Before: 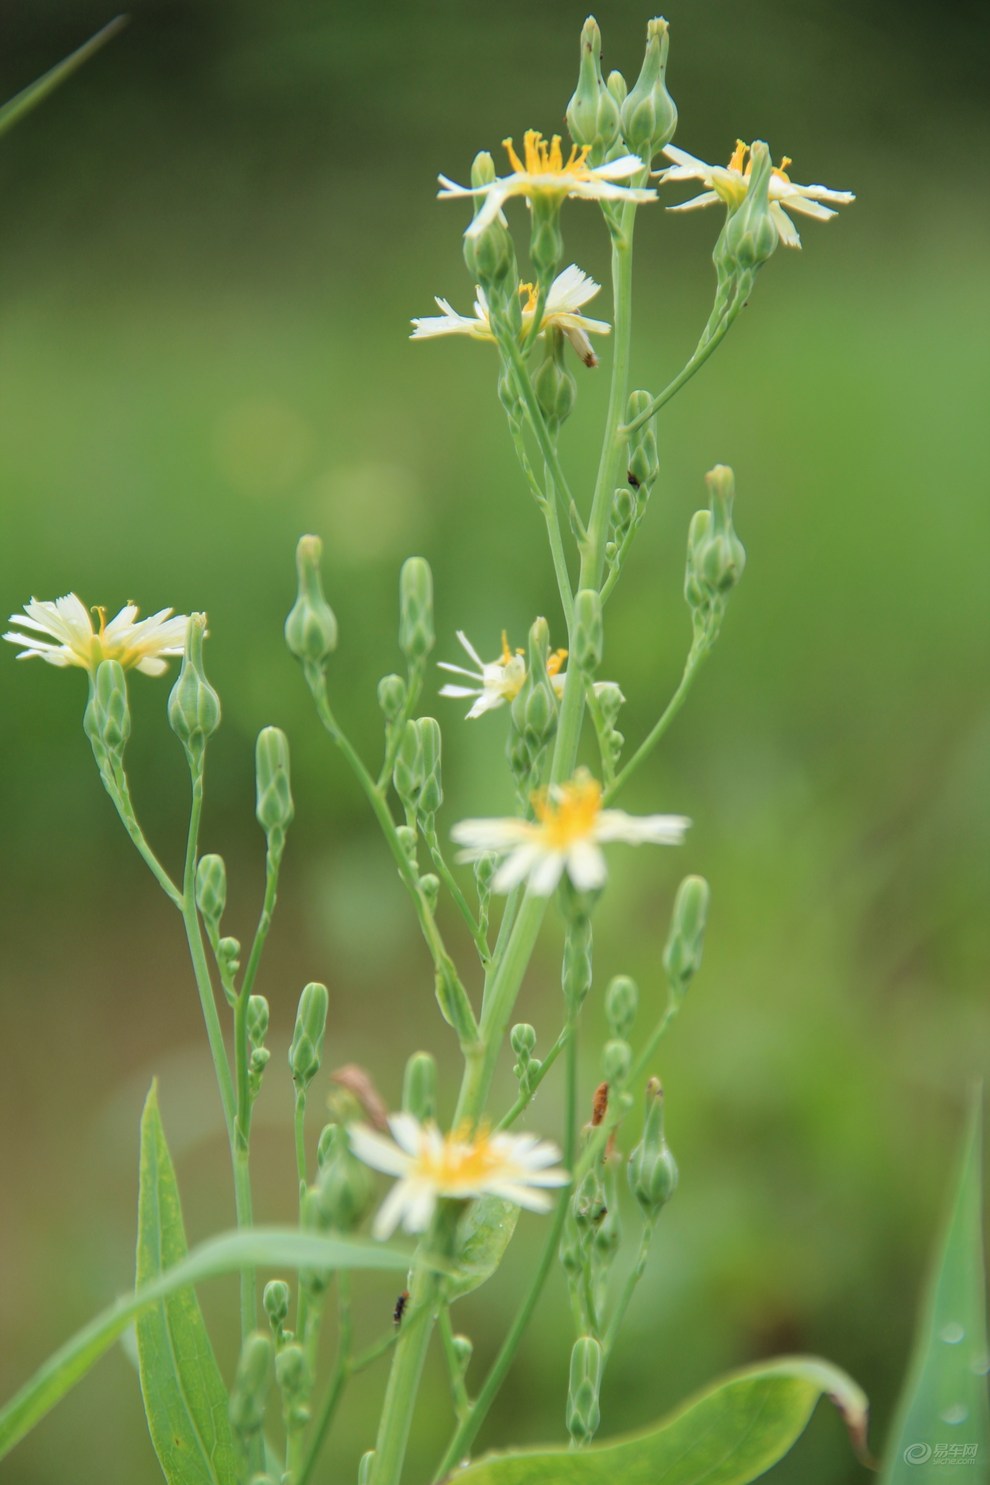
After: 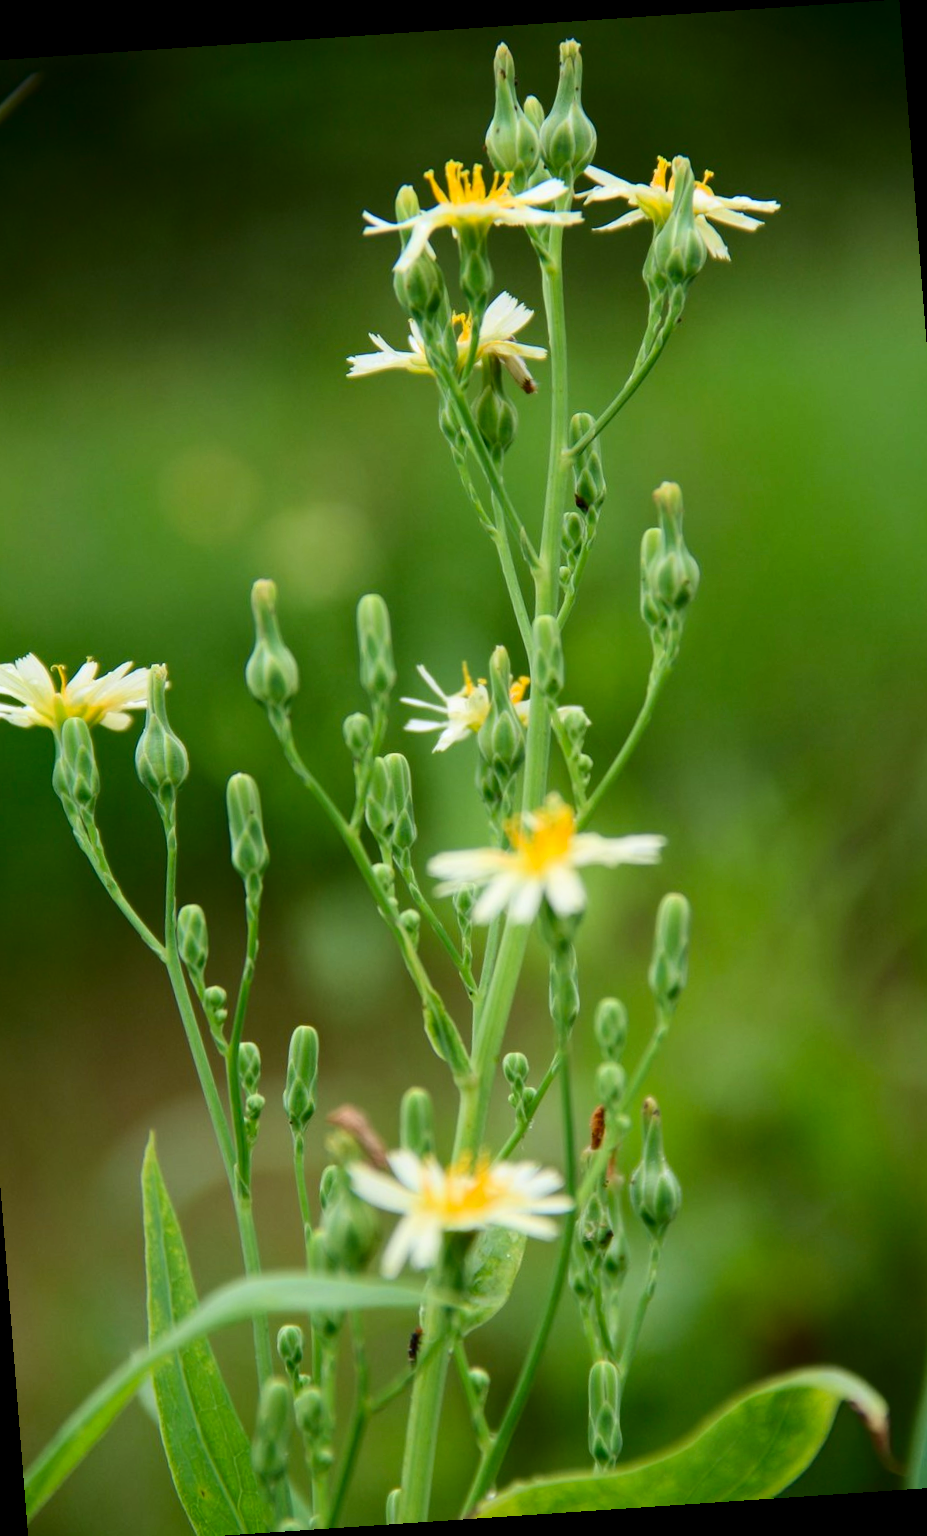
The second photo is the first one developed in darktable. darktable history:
rotate and perspective: rotation -4.2°, shear 0.006, automatic cropping off
crop: left 8.026%, right 7.374%
contrast brightness saturation: contrast 0.22, brightness -0.19, saturation 0.24
